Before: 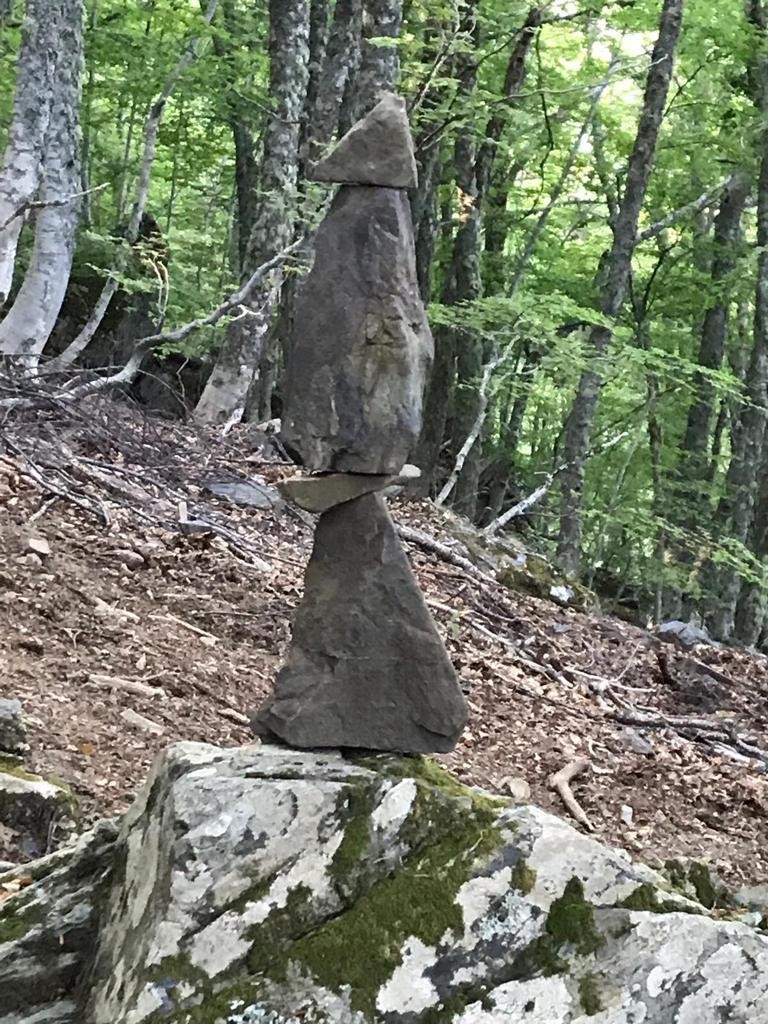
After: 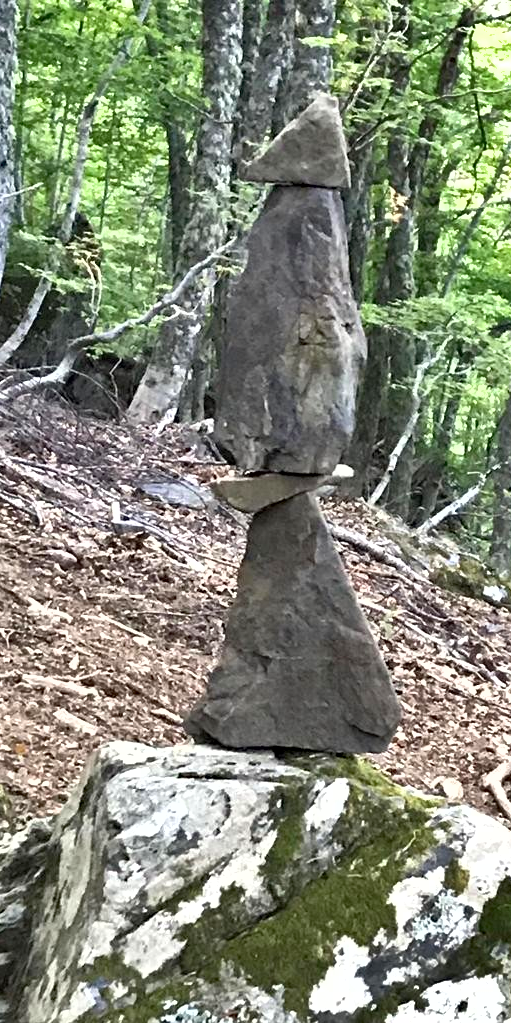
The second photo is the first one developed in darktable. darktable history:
tone equalizer: on, module defaults
exposure: black level correction 0, exposure 0.7 EV, compensate exposure bias true, compensate highlight preservation false
crop and rotate: left 8.786%, right 24.548%
haze removal: compatibility mode true, adaptive false
shadows and highlights: radius 108.52, shadows 40.68, highlights -72.88, low approximation 0.01, soften with gaussian
